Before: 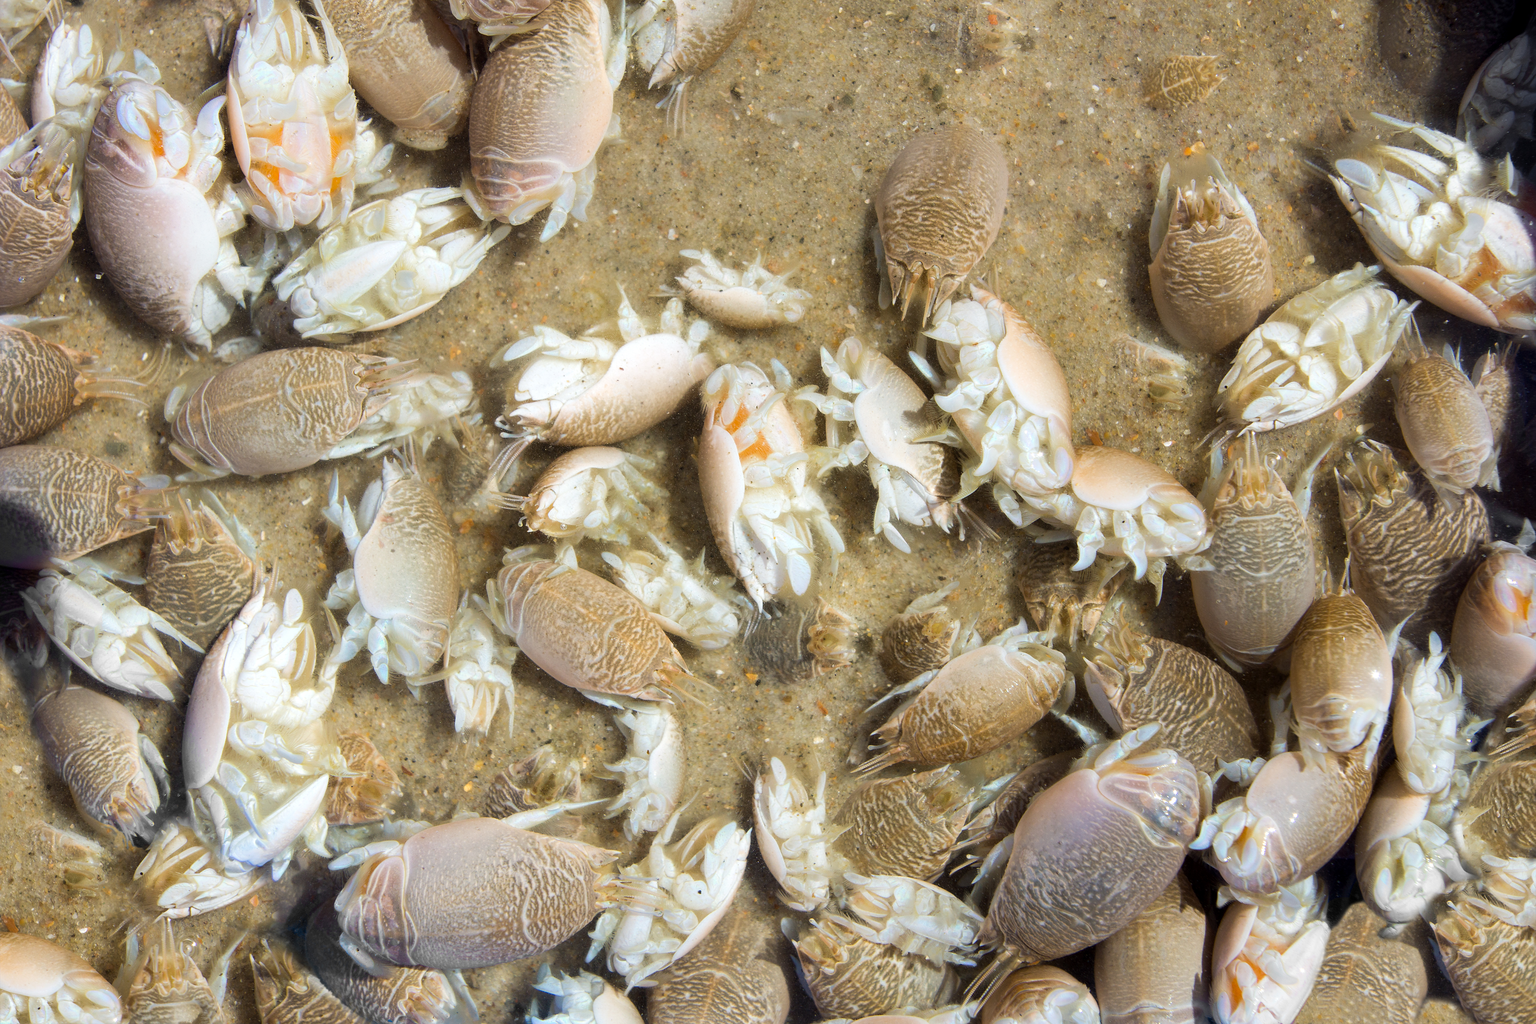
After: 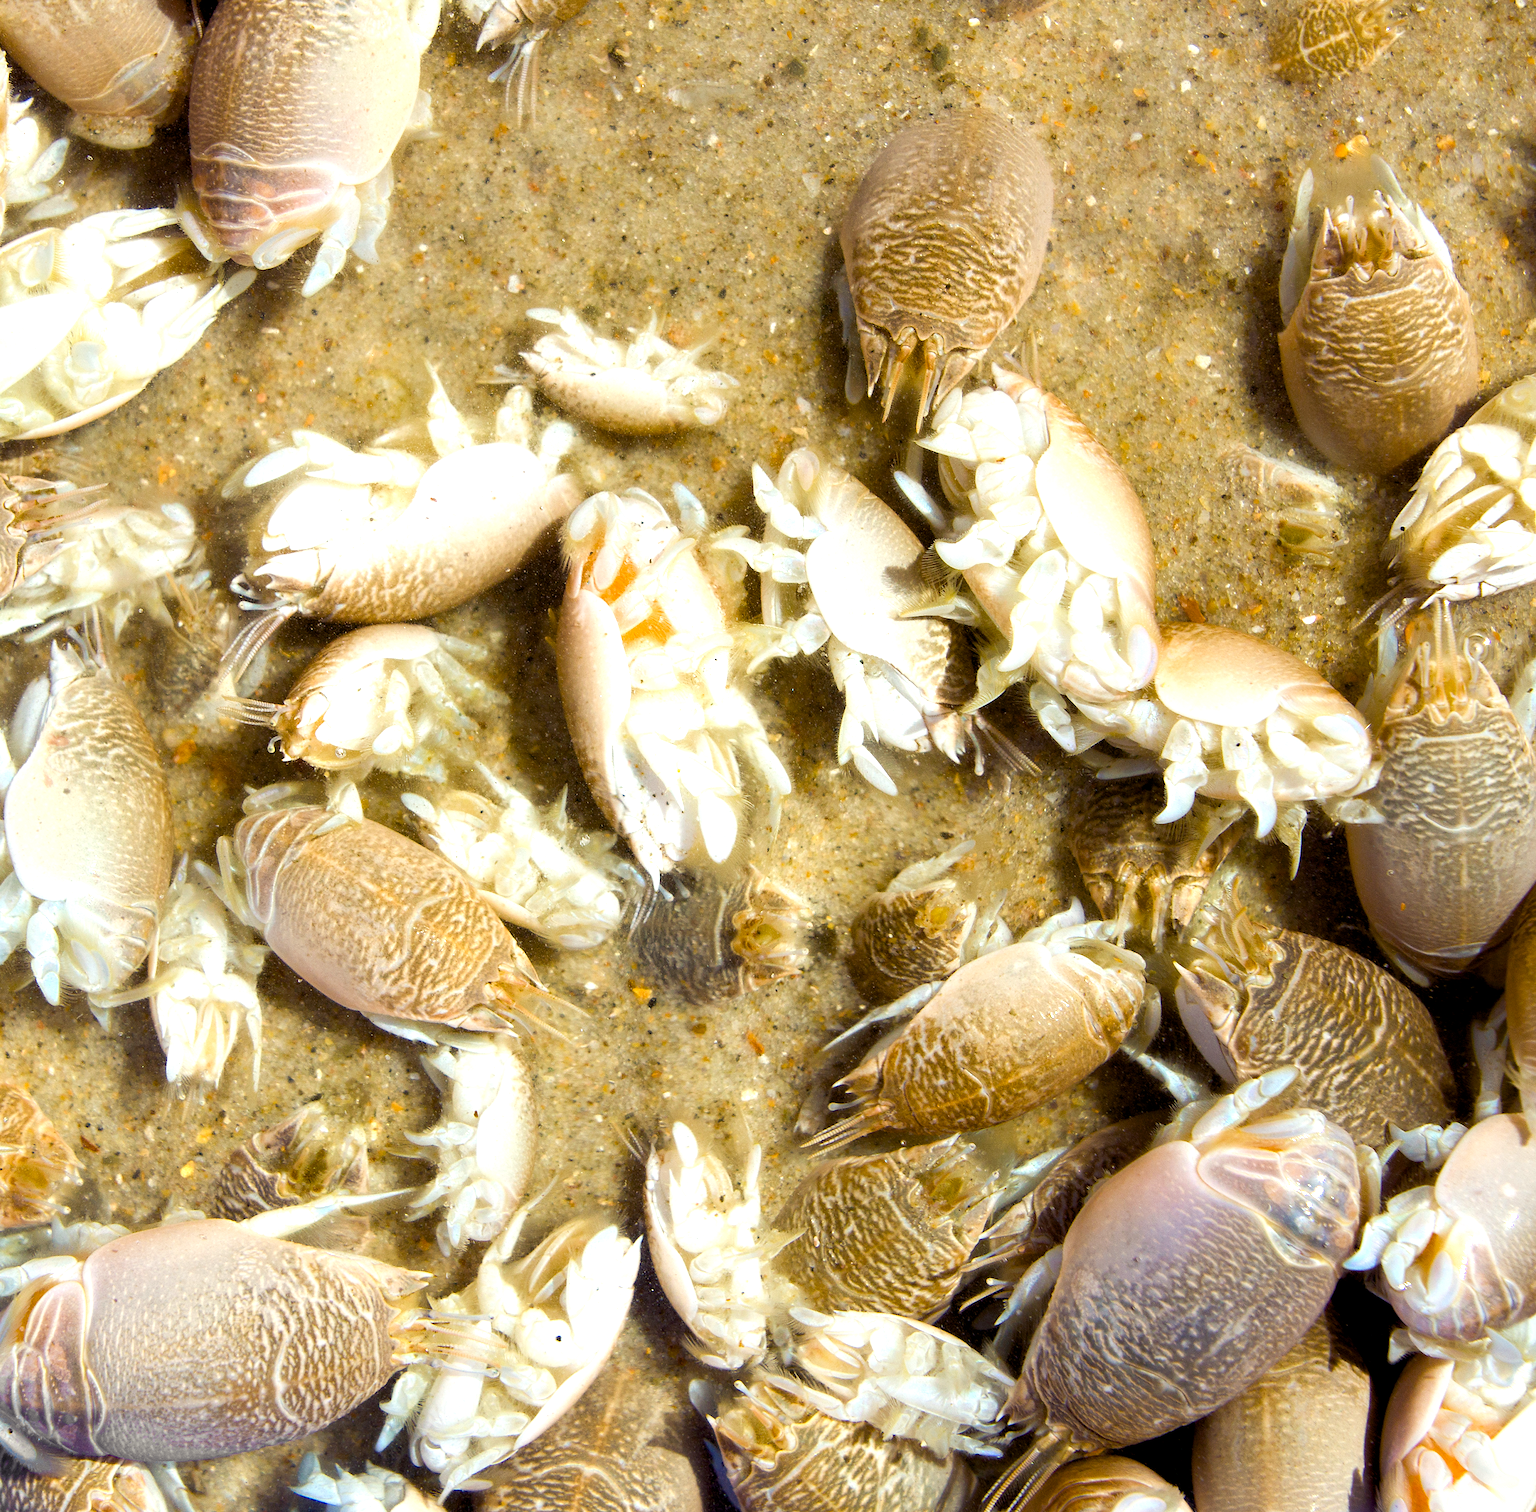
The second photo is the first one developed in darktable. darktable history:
tone equalizer: on, module defaults
crop and rotate: left 22.918%, top 5.629%, right 14.711%, bottom 2.247%
exposure: exposure 0.127 EV, compensate highlight preservation false
color balance rgb: shadows lift › luminance -21.66%, shadows lift › chroma 6.57%, shadows lift › hue 270°, power › chroma 0.68%, power › hue 60°, highlights gain › luminance 6.08%, highlights gain › chroma 1.33%, highlights gain › hue 90°, global offset › luminance -0.87%, perceptual saturation grading › global saturation 26.86%, perceptual saturation grading › highlights -28.39%, perceptual saturation grading › mid-tones 15.22%, perceptual saturation grading › shadows 33.98%, perceptual brilliance grading › highlights 10%, perceptual brilliance grading › mid-tones 5%
